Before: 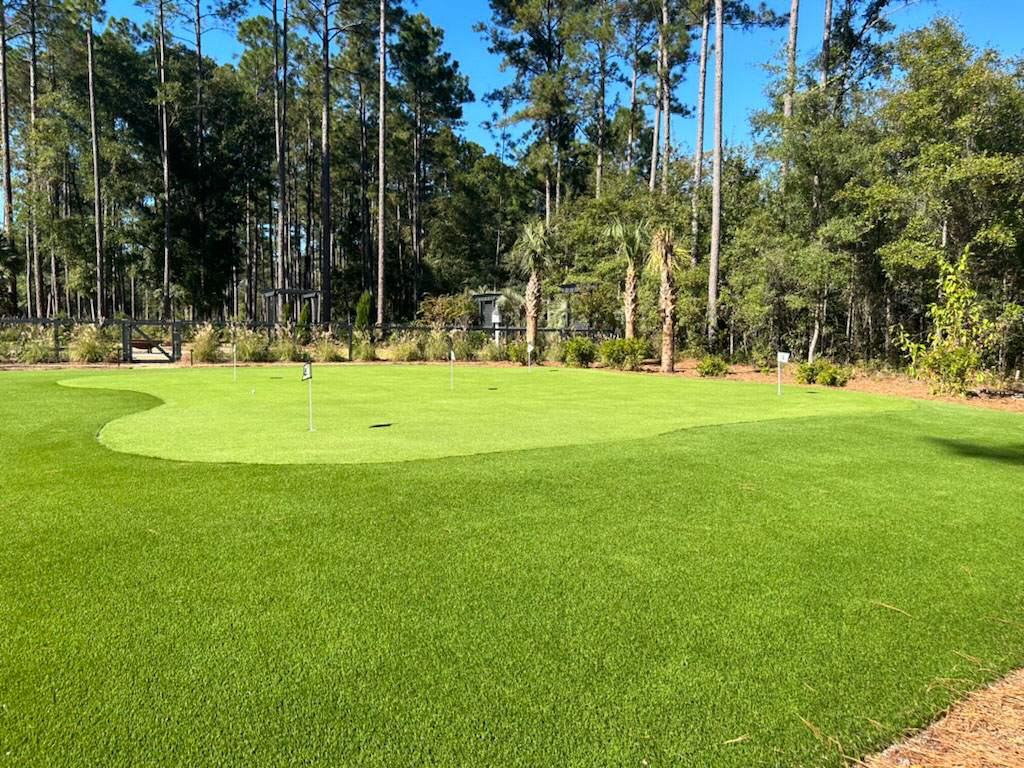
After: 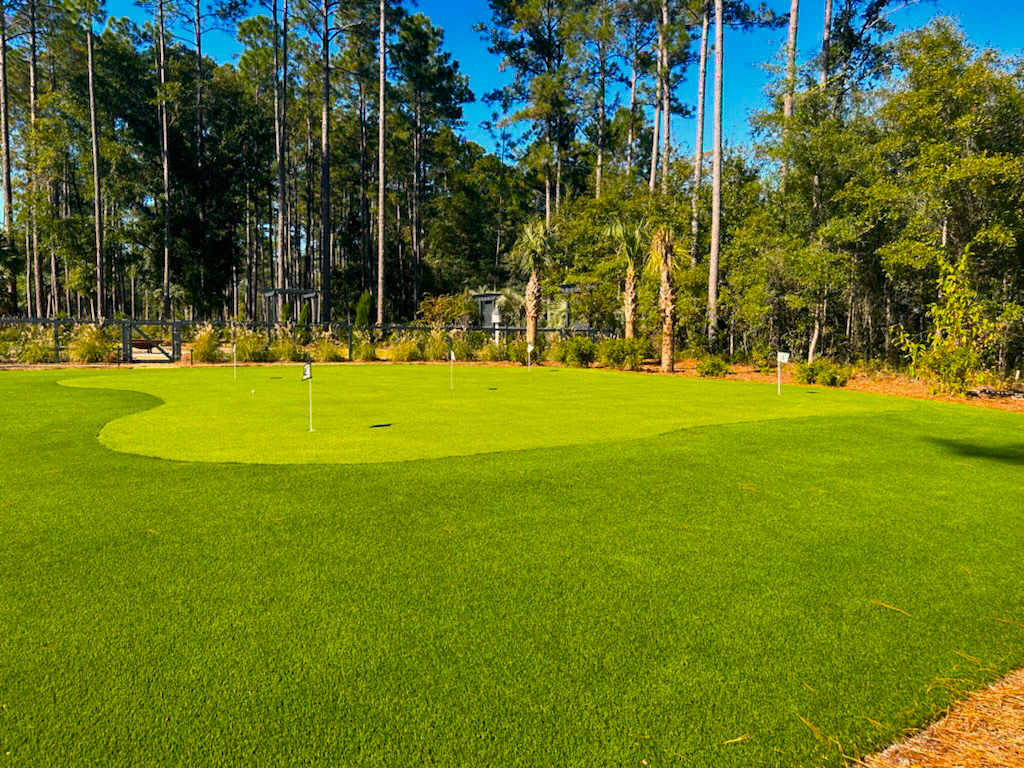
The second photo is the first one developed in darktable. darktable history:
color balance rgb: highlights gain › chroma 2.882%, highlights gain › hue 60.83°, linear chroma grading › global chroma 9.301%, perceptual saturation grading › global saturation 19.305%, global vibrance 6.732%, saturation formula JzAzBz (2021)
